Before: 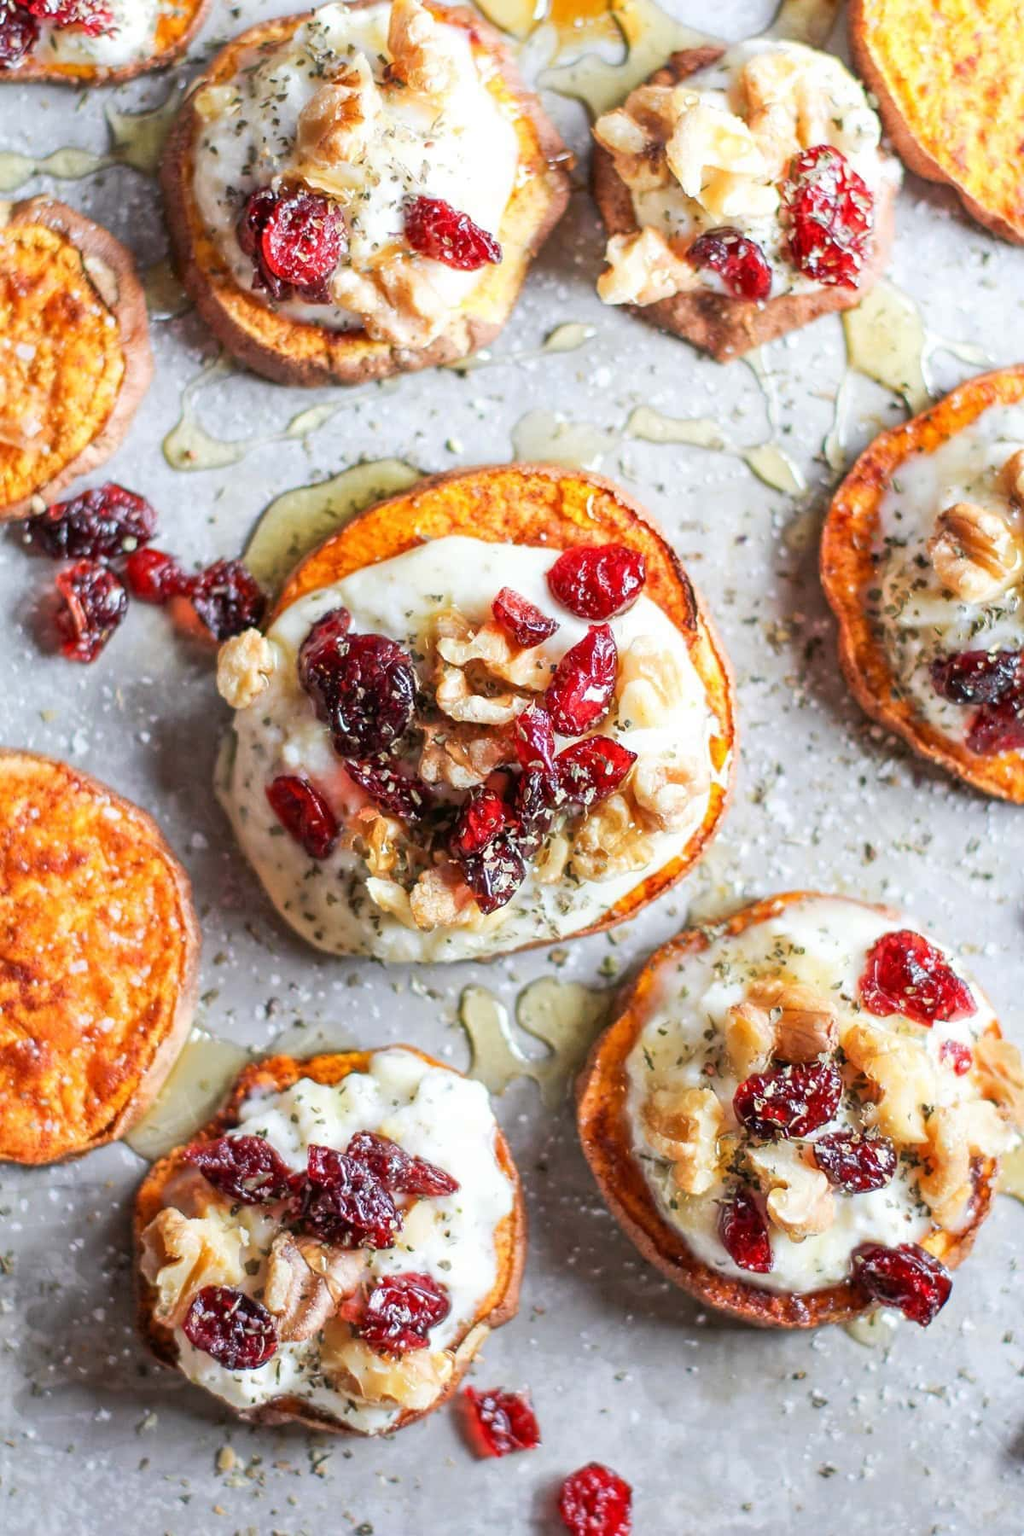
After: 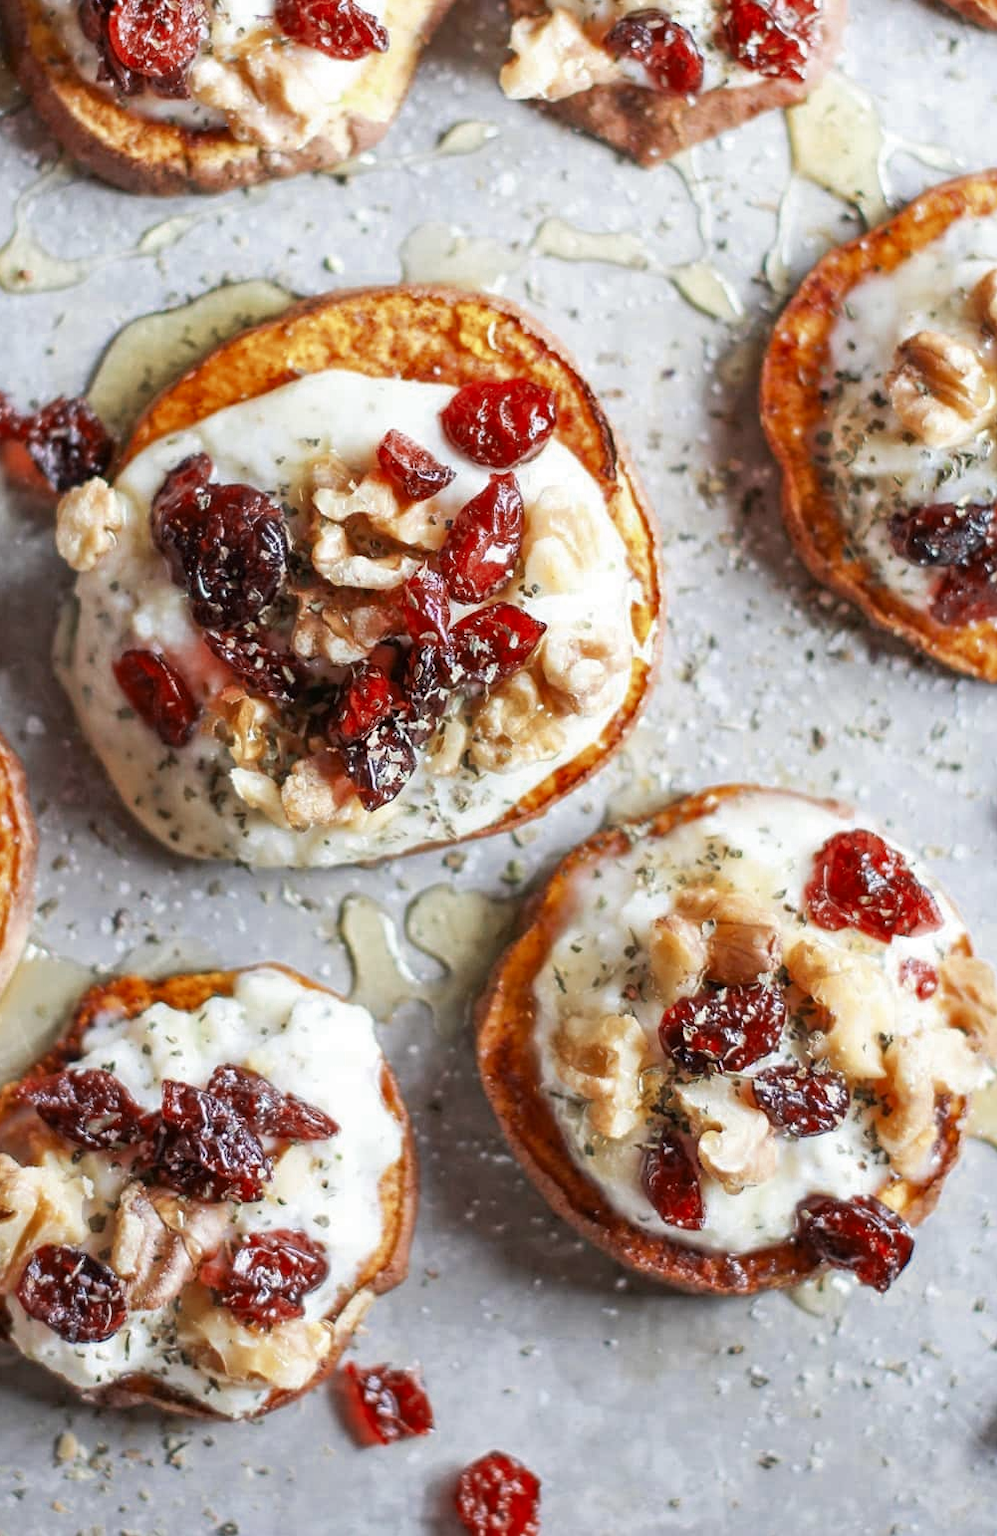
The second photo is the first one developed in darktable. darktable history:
color zones: curves: ch0 [(0, 0.5) (0.125, 0.4) (0.25, 0.5) (0.375, 0.4) (0.5, 0.4) (0.625, 0.35) (0.75, 0.35) (0.875, 0.5)]; ch1 [(0, 0.35) (0.125, 0.45) (0.25, 0.35) (0.375, 0.35) (0.5, 0.35) (0.625, 0.35) (0.75, 0.45) (0.875, 0.35)]; ch2 [(0, 0.6) (0.125, 0.5) (0.25, 0.5) (0.375, 0.6) (0.5, 0.6) (0.625, 0.5) (0.75, 0.5) (0.875, 0.5)]
crop: left 16.526%, top 14.308%
